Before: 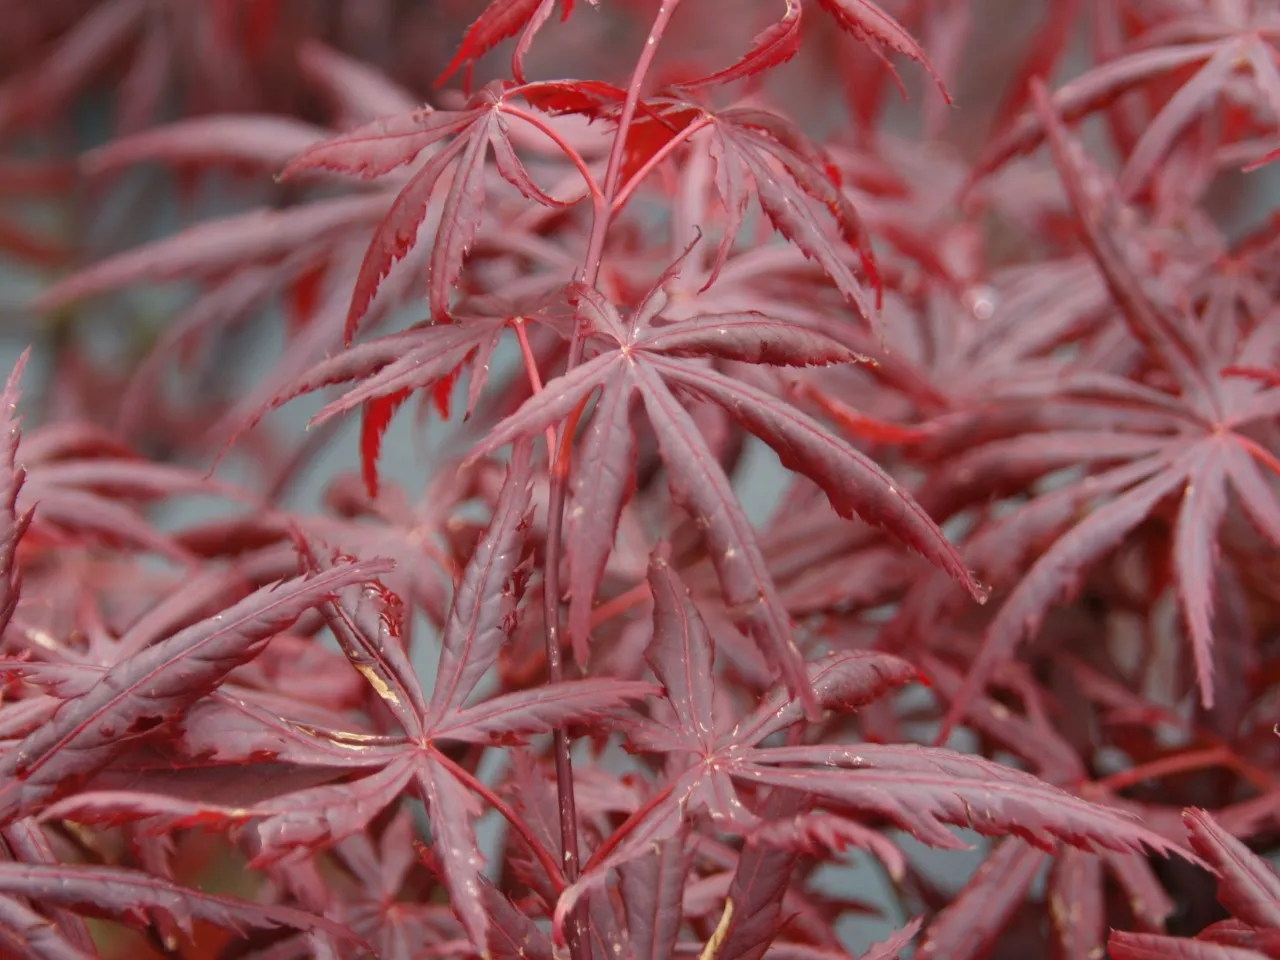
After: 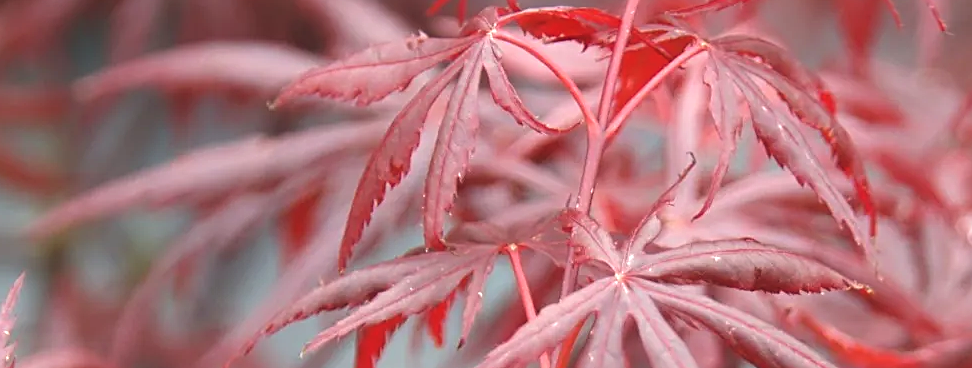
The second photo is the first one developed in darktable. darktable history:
exposure: black level correction -0.005, exposure 0.614 EV, compensate exposure bias true, compensate highlight preservation false
sharpen: on, module defaults
crop: left 0.529%, top 7.626%, right 23.49%, bottom 54.017%
